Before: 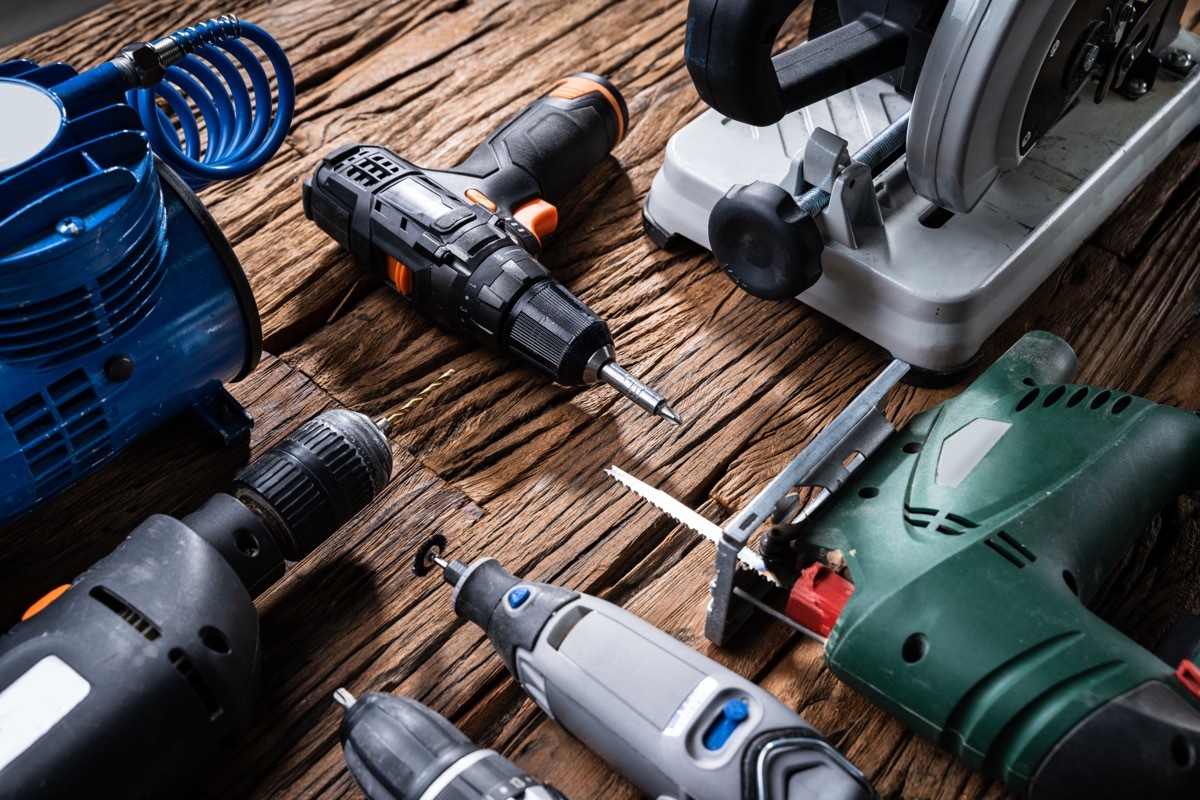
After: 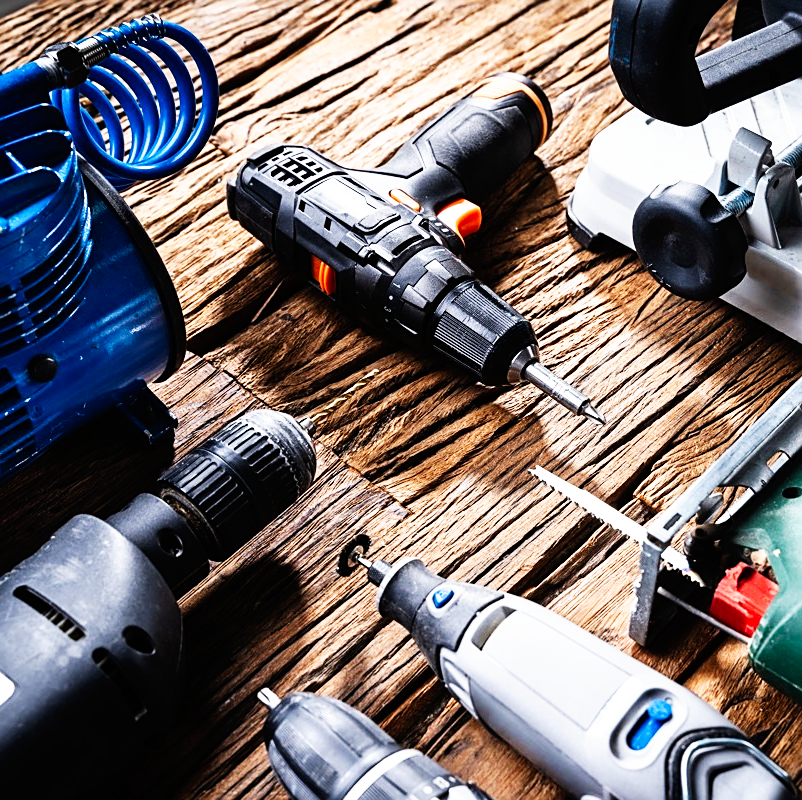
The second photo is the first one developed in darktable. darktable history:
sharpen: on, module defaults
crop and rotate: left 6.391%, right 26.73%
base curve: curves: ch0 [(0, 0) (0.007, 0.004) (0.027, 0.03) (0.046, 0.07) (0.207, 0.54) (0.442, 0.872) (0.673, 0.972) (1, 1)], preserve colors none
